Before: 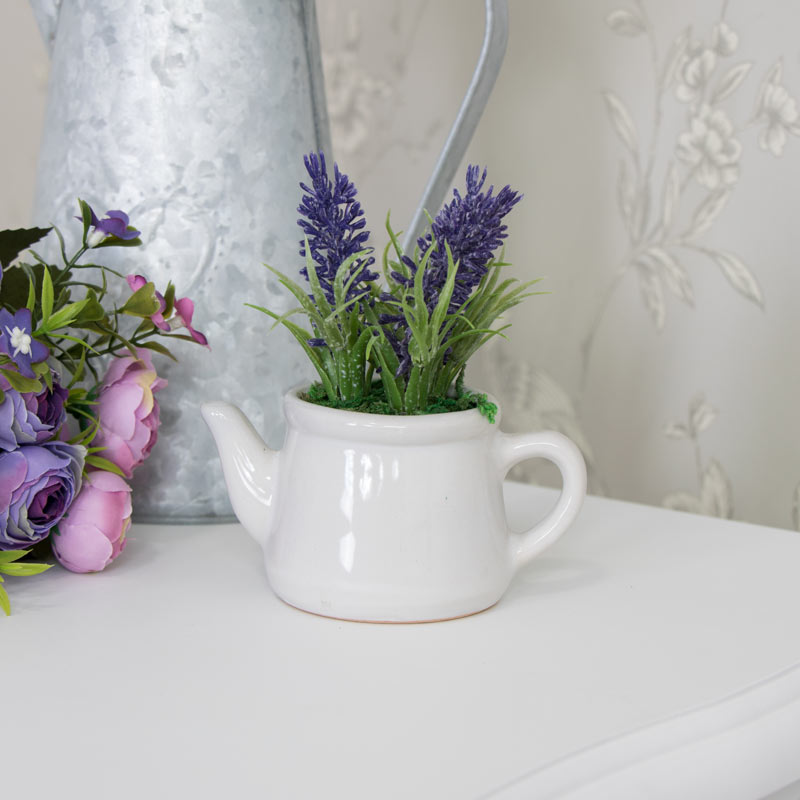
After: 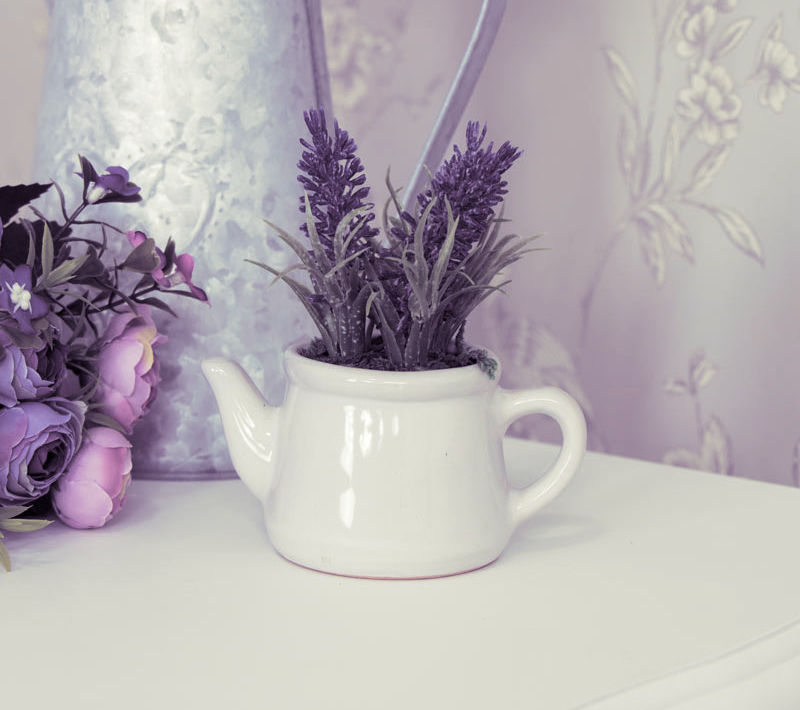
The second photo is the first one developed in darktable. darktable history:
crop and rotate: top 5.609%, bottom 5.609%
split-toning: shadows › hue 266.4°, shadows › saturation 0.4, highlights › hue 61.2°, highlights › saturation 0.3, compress 0%
